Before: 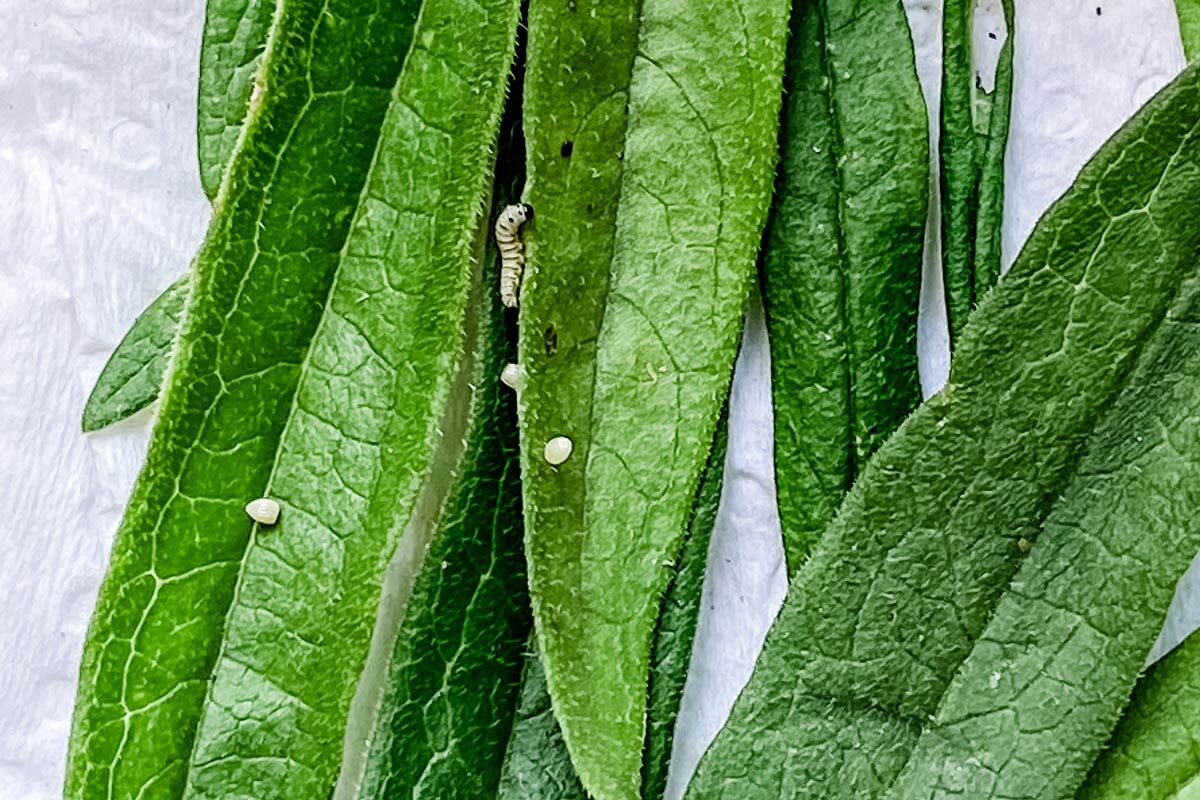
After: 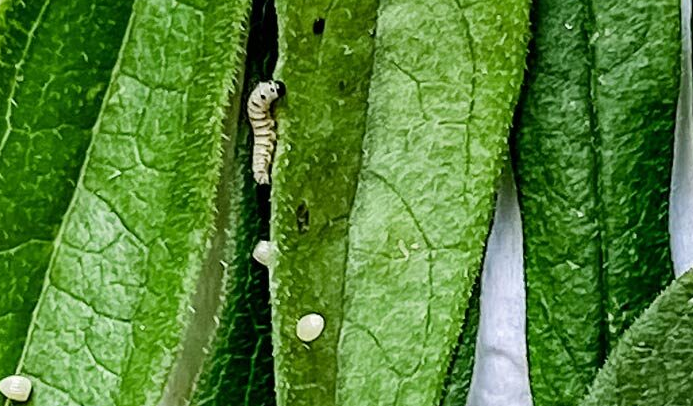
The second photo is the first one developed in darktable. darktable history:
crop: left 20.728%, top 15.385%, right 21.517%, bottom 33.751%
